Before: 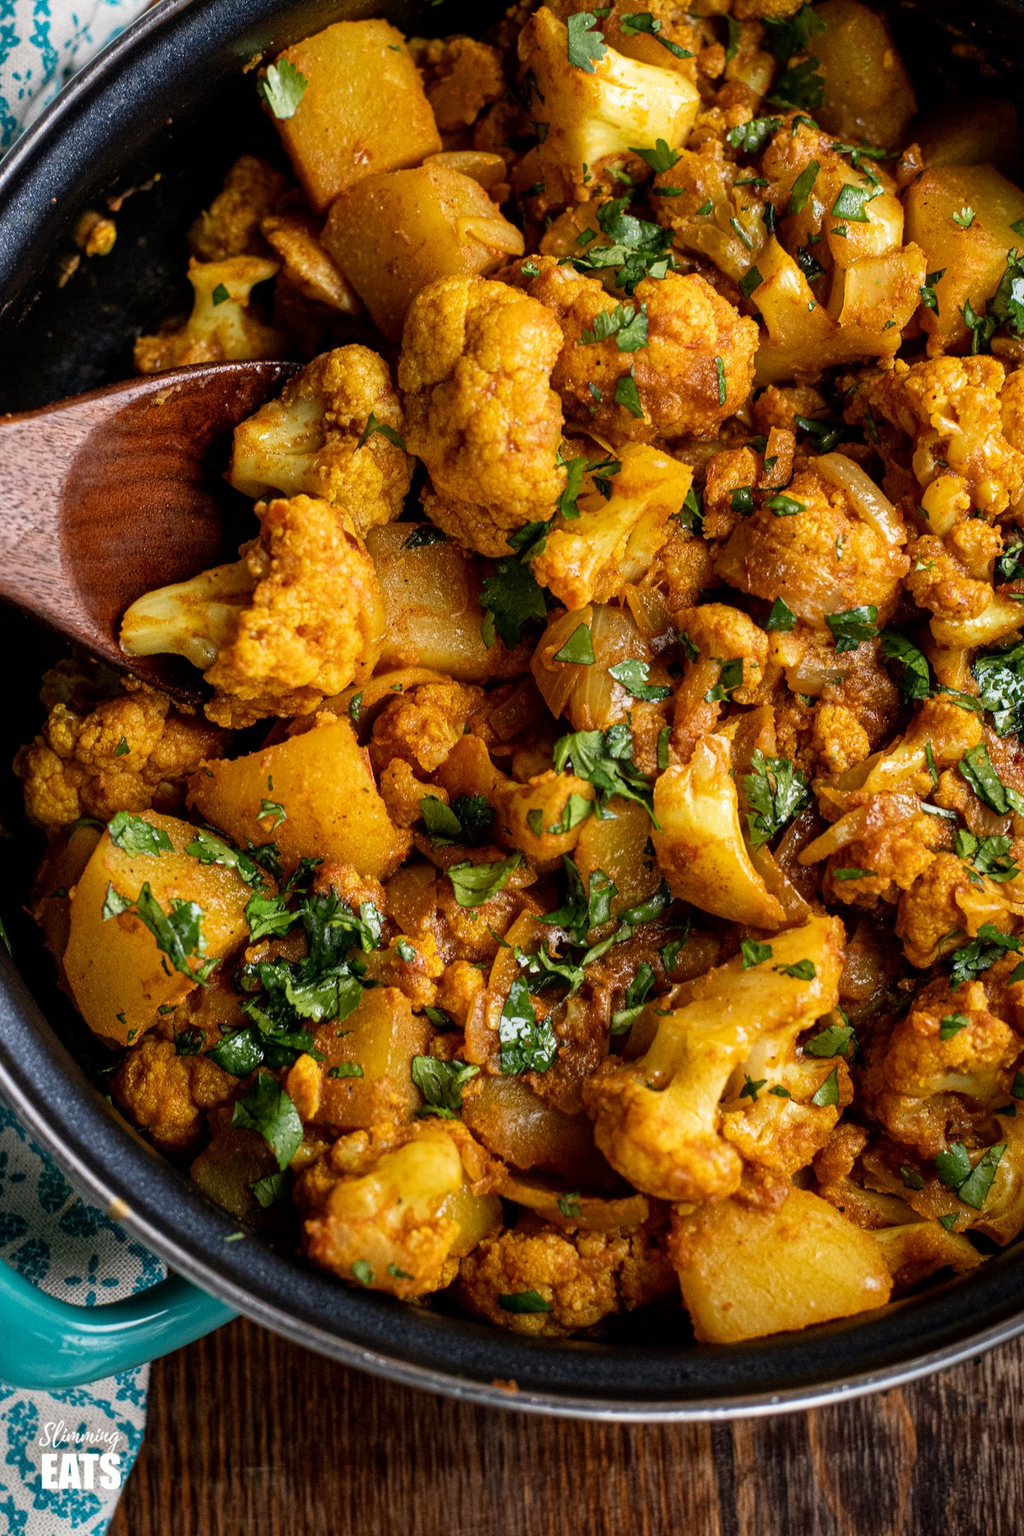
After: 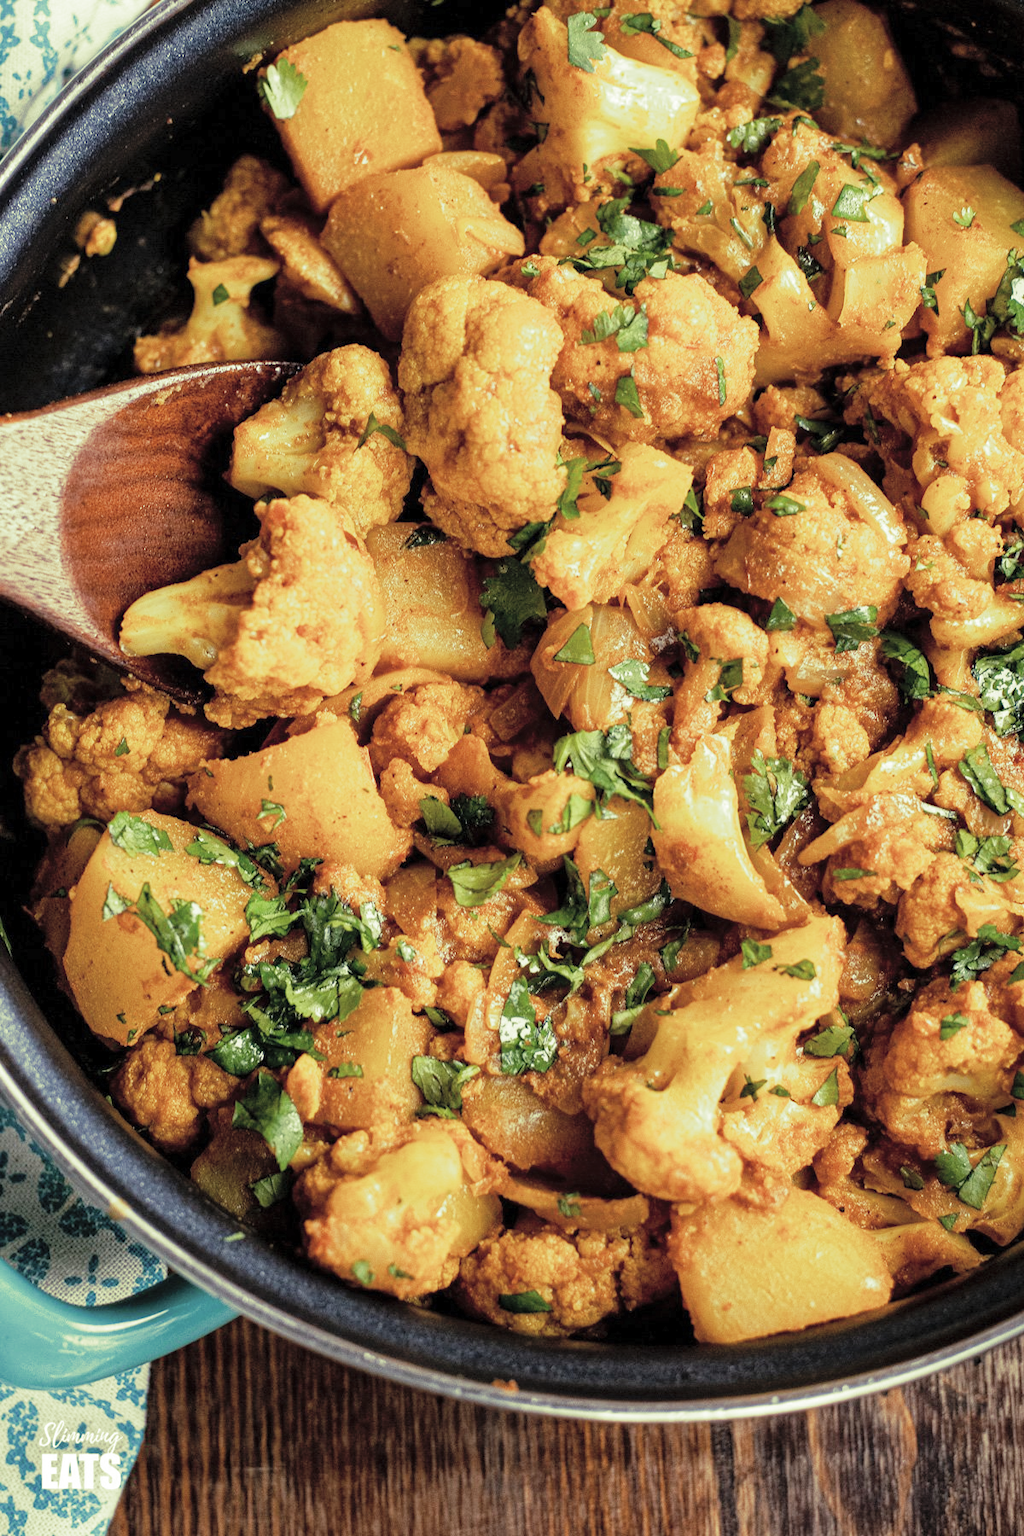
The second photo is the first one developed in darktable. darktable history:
split-toning: shadows › hue 290.82°, shadows › saturation 0.34, highlights › saturation 0.38, balance 0, compress 50%
global tonemap: drago (0.7, 100)
